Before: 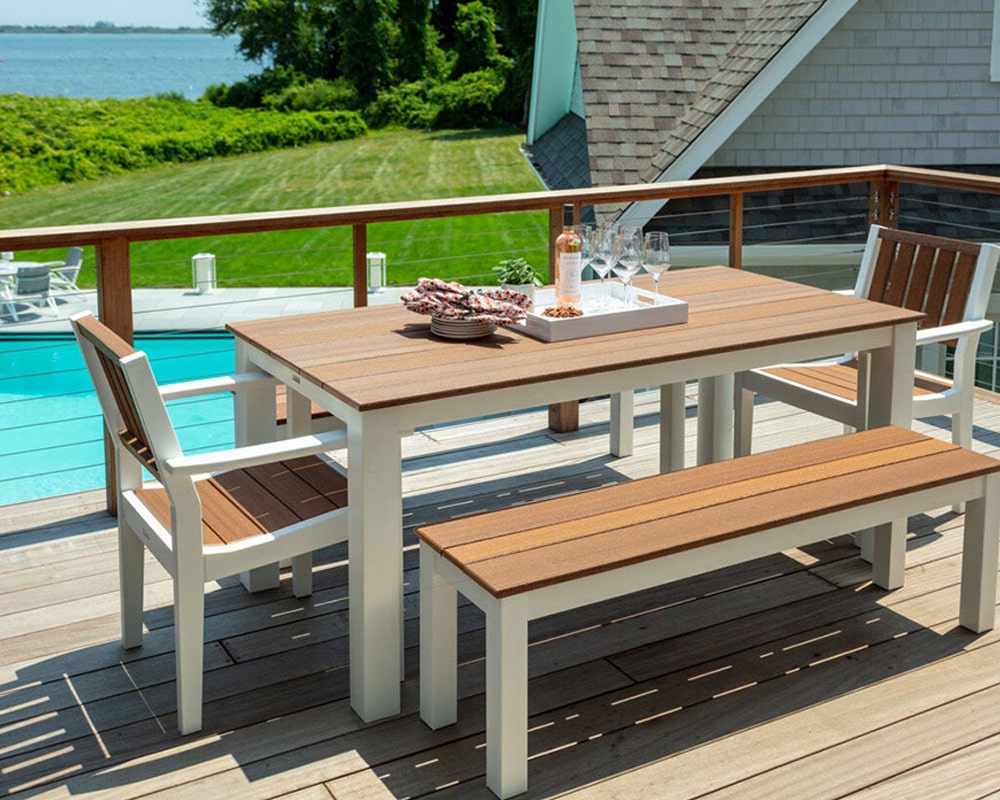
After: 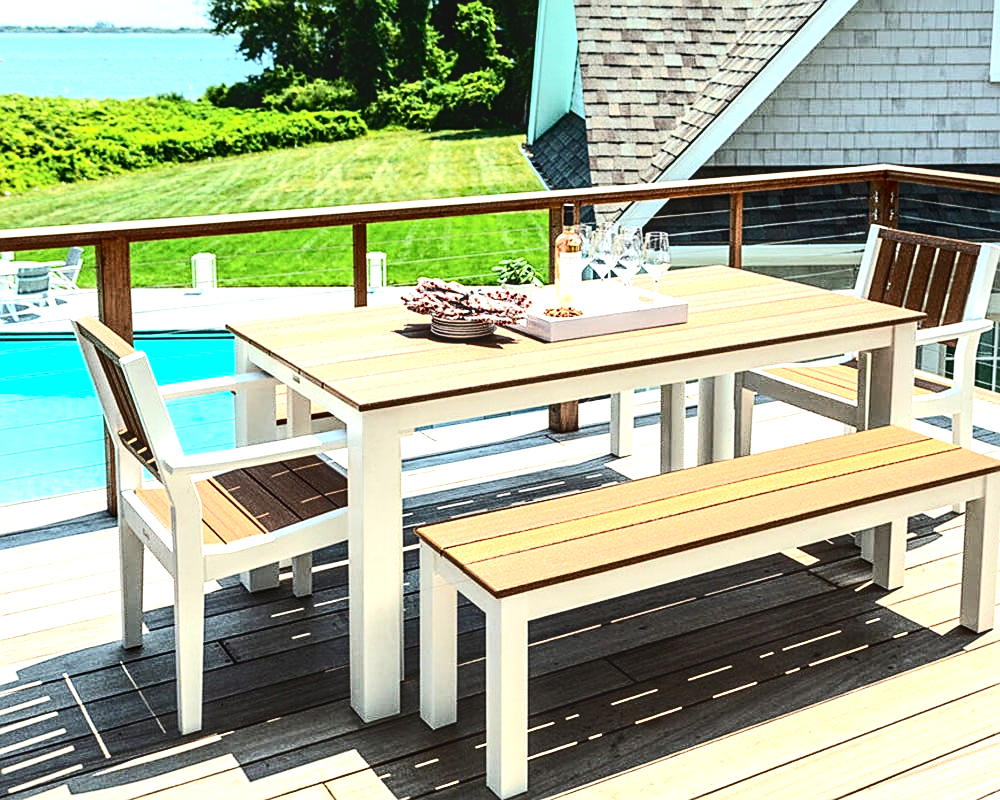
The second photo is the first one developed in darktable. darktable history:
local contrast: on, module defaults
sharpen: on, module defaults
contrast brightness saturation: contrast 0.28
tone equalizer: -8 EV -0.75 EV, -7 EV -0.7 EV, -6 EV -0.6 EV, -5 EV -0.4 EV, -3 EV 0.4 EV, -2 EV 0.6 EV, -1 EV 0.7 EV, +0 EV 0.75 EV, edges refinement/feathering 500, mask exposure compensation -1.57 EV, preserve details no
exposure: black level correction 0, exposure 0.7 EV, compensate exposure bias true, compensate highlight preservation false
